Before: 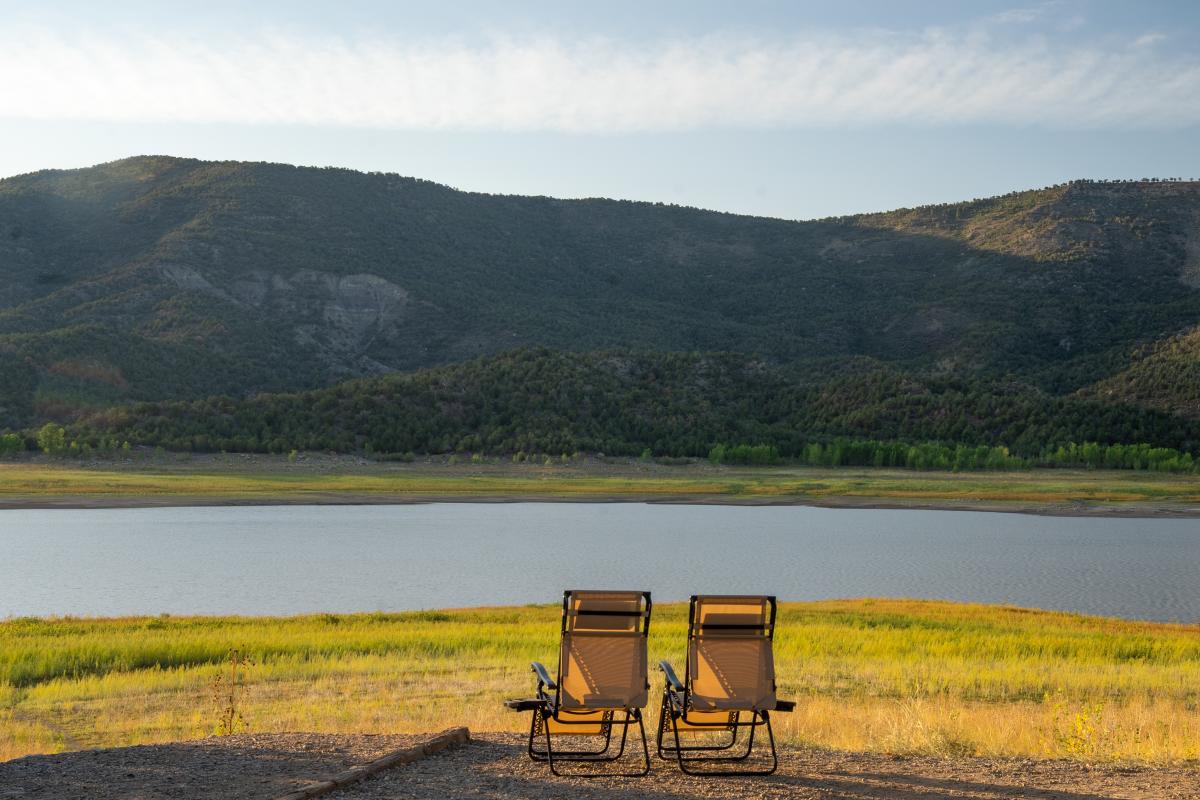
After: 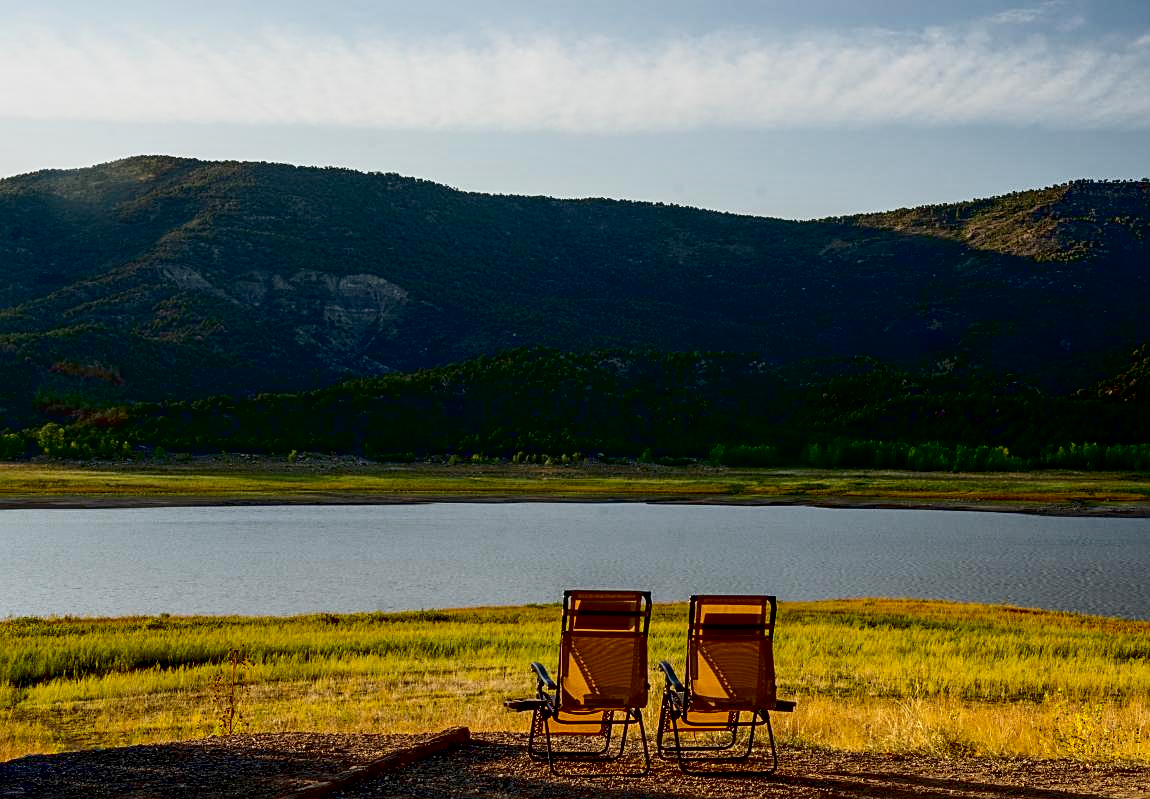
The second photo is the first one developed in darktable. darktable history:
contrast brightness saturation: contrast 0.2, brightness -0.11, saturation 0.1
exposure: black level correction 0.046, exposure -0.228 EV, compensate highlight preservation false
crop: right 4.126%, bottom 0.031%
local contrast: on, module defaults
sharpen: on, module defaults
